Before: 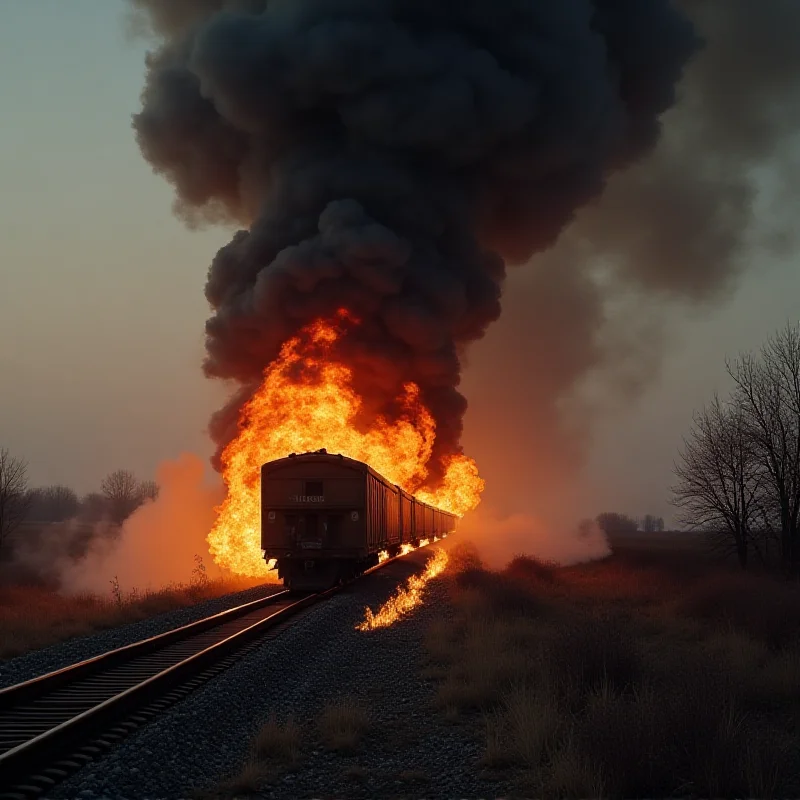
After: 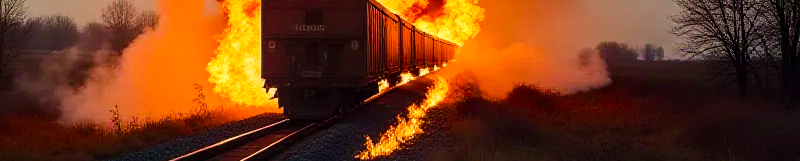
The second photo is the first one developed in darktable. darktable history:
local contrast: on, module defaults
velvia: on, module defaults
crop and rotate: top 58.927%, bottom 20.882%
color balance rgb: perceptual saturation grading › global saturation 34.68%, perceptual saturation grading › highlights -29.905%, perceptual saturation grading › shadows 34.727%, global vibrance 14.895%
base curve: curves: ch0 [(0, 0) (0.028, 0.03) (0.121, 0.232) (0.46, 0.748) (0.859, 0.968) (1, 1)]
